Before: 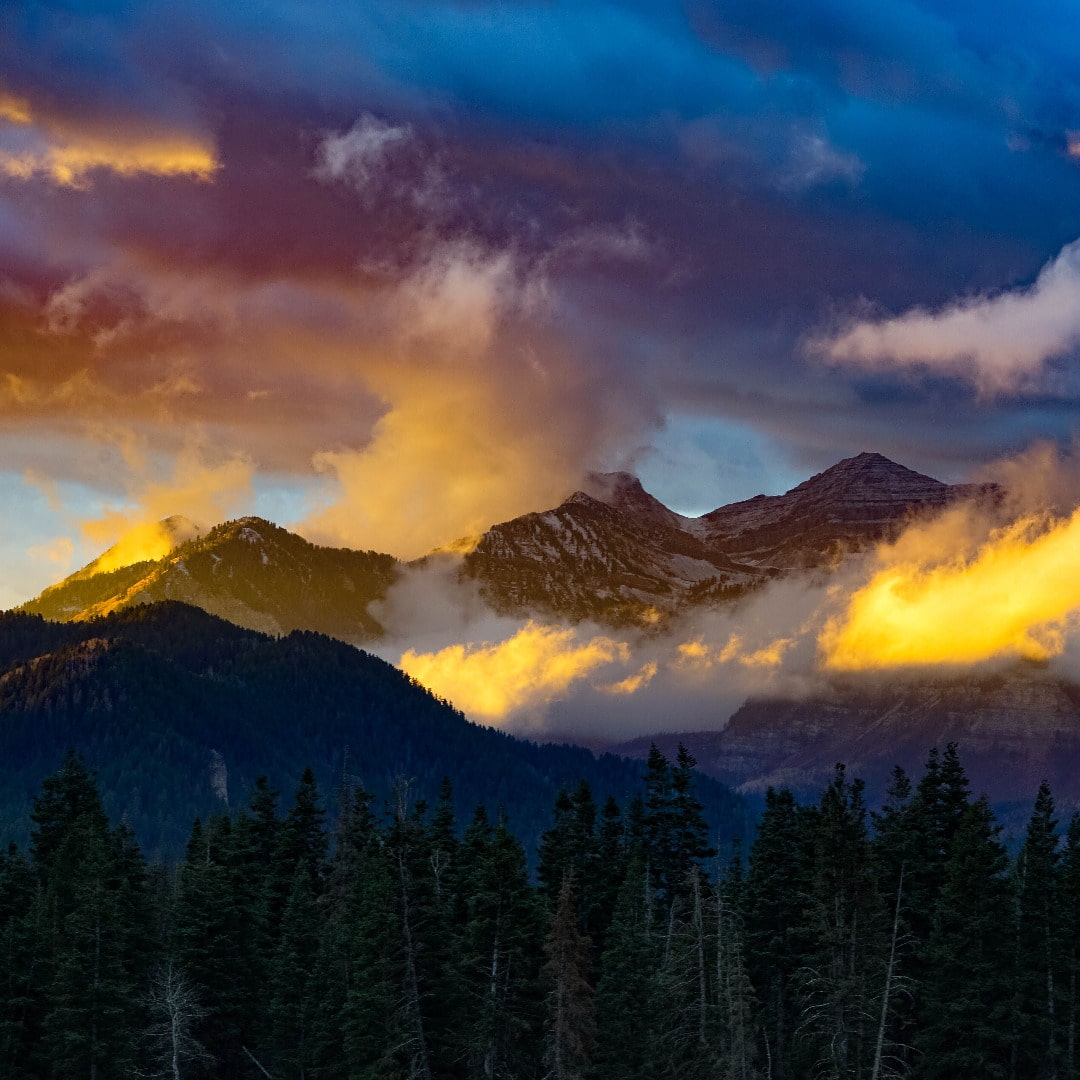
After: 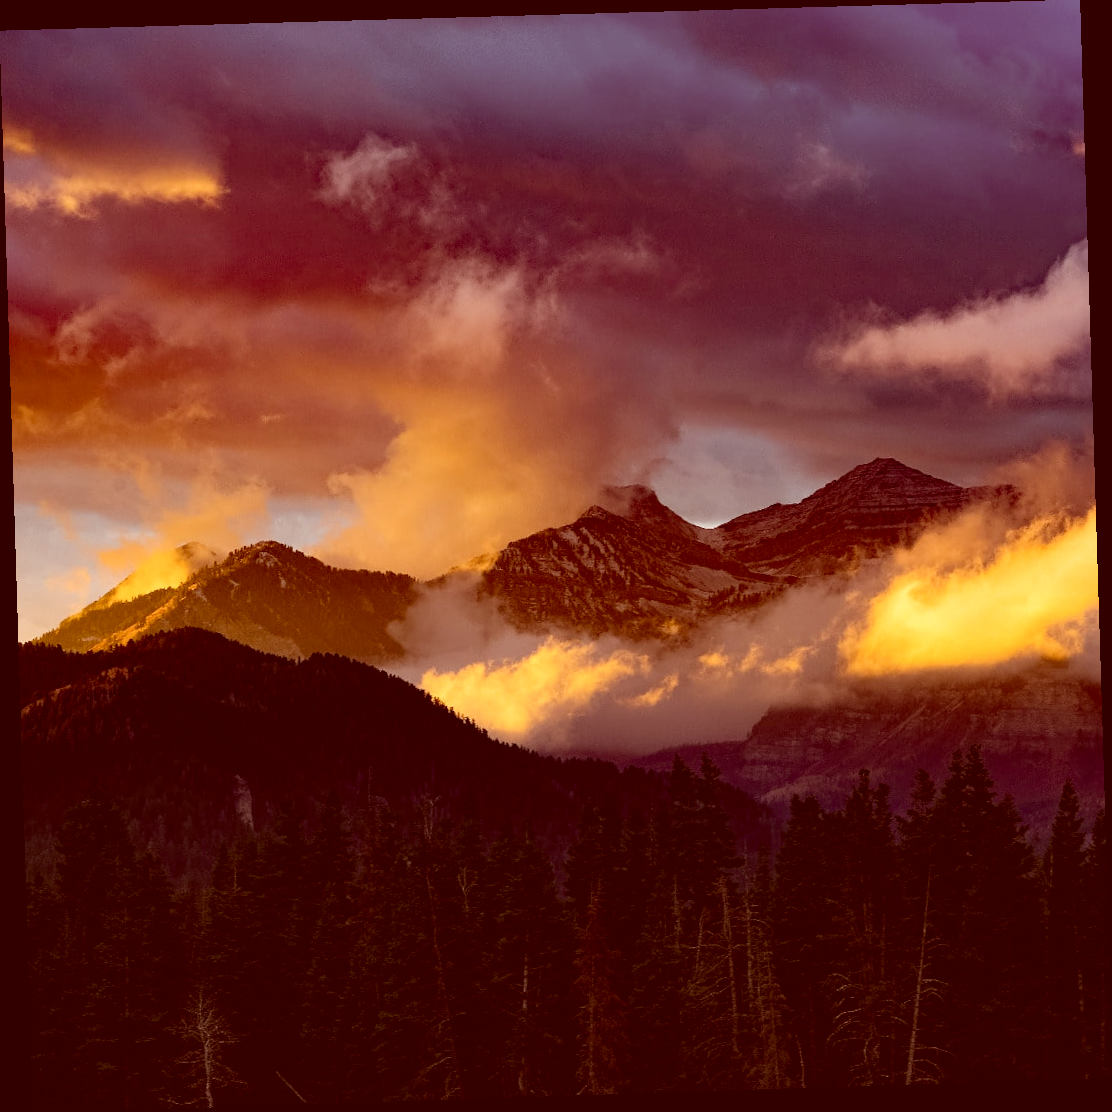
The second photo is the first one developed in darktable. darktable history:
color correction: highlights a* 9.03, highlights b* 8.71, shadows a* 40, shadows b* 40, saturation 0.8
rotate and perspective: rotation -1.77°, lens shift (horizontal) 0.004, automatic cropping off
